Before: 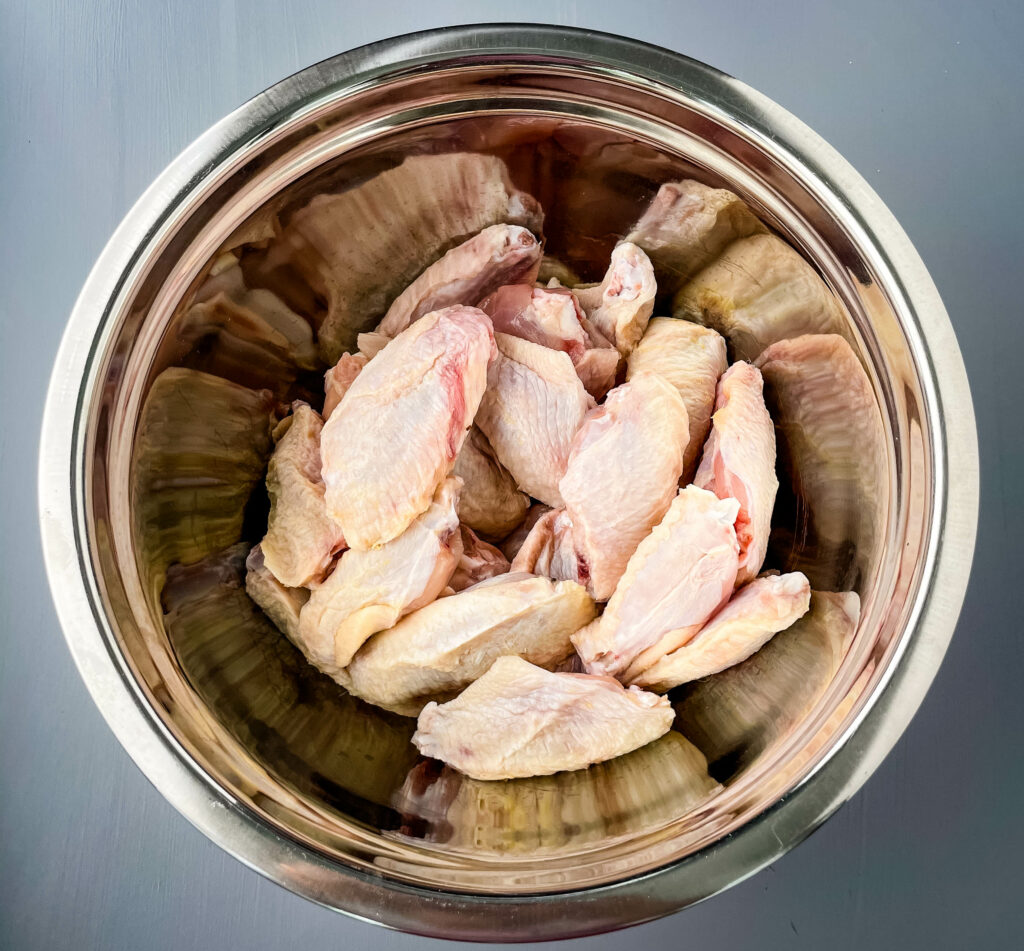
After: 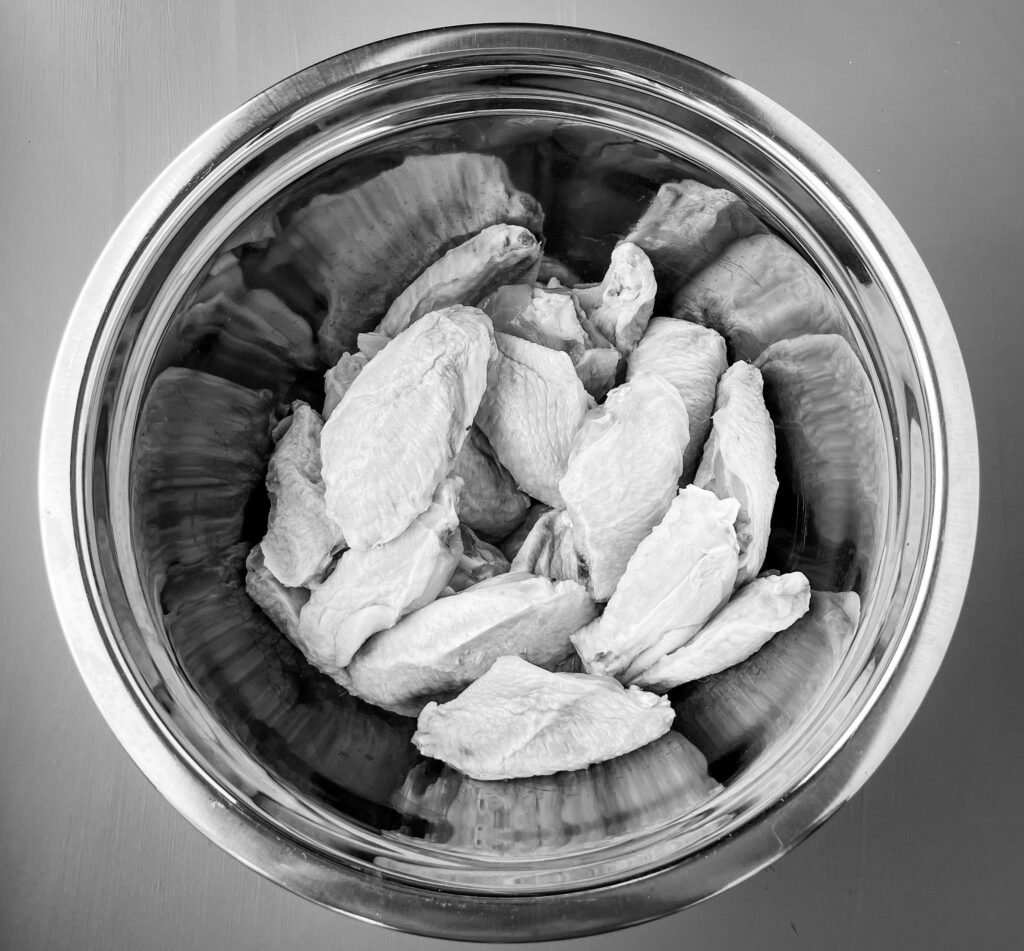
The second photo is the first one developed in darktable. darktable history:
monochrome: on, module defaults
color contrast: green-magenta contrast 0.8, blue-yellow contrast 1.1, unbound 0
